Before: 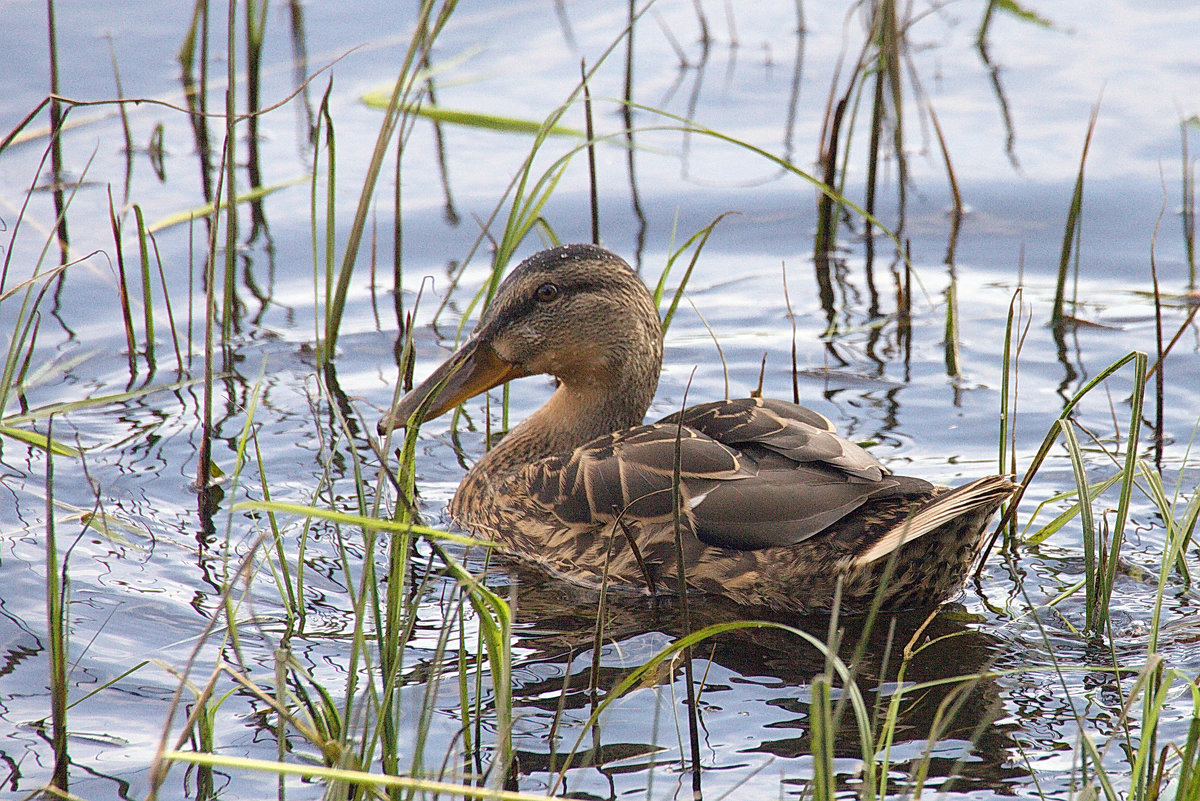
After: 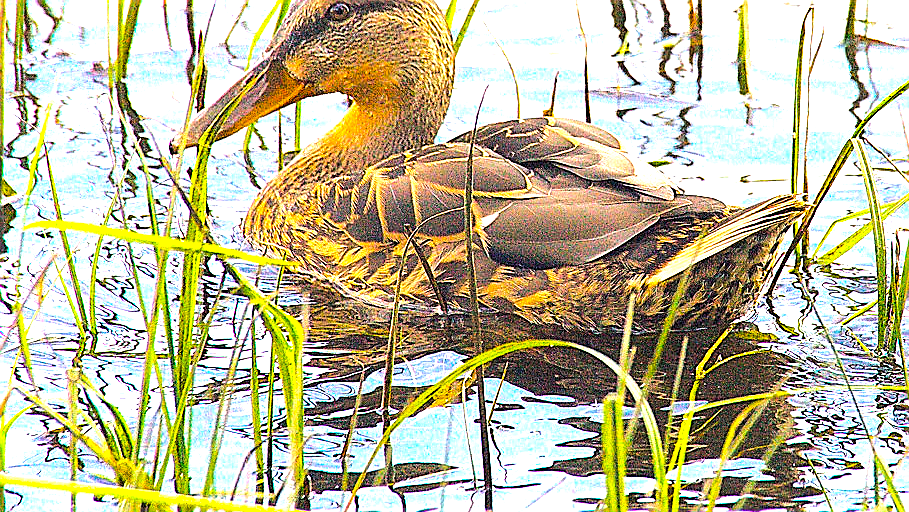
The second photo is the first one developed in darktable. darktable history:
color balance rgb: shadows lift › chroma 1.024%, shadows lift › hue 217.06°, linear chroma grading › global chroma 14.54%, perceptual saturation grading › global saturation 61.696%, perceptual saturation grading › highlights 20.827%, perceptual saturation grading › shadows -50.271%, global vibrance 5.499%, contrast 3.592%
crop and rotate: left 17.339%, top 35.181%, right 6.878%, bottom 0.882%
sharpen: radius 1.37, amount 1.244, threshold 0.735
levels: levels [0, 0.499, 1]
exposure: black level correction 0, exposure 1.199 EV, compensate exposure bias true, compensate highlight preservation false
contrast brightness saturation: brightness 0.089, saturation 0.193
tone equalizer: -8 EV -0.446 EV, -7 EV -0.366 EV, -6 EV -0.324 EV, -5 EV -0.247 EV, -3 EV 0.251 EV, -2 EV 0.307 EV, -1 EV 0.396 EV, +0 EV 0.432 EV, edges refinement/feathering 500, mask exposure compensation -1.57 EV, preserve details no
